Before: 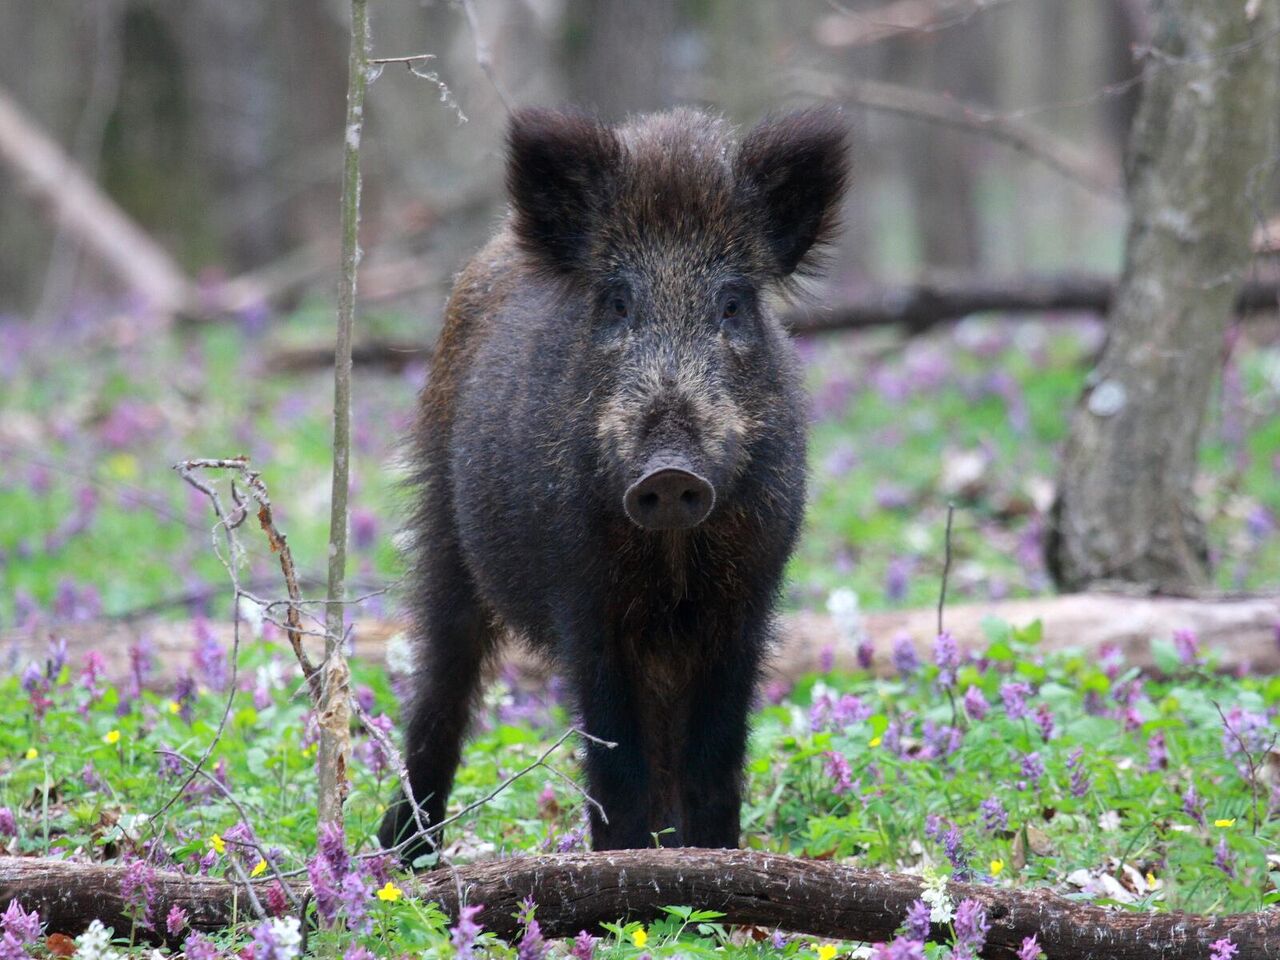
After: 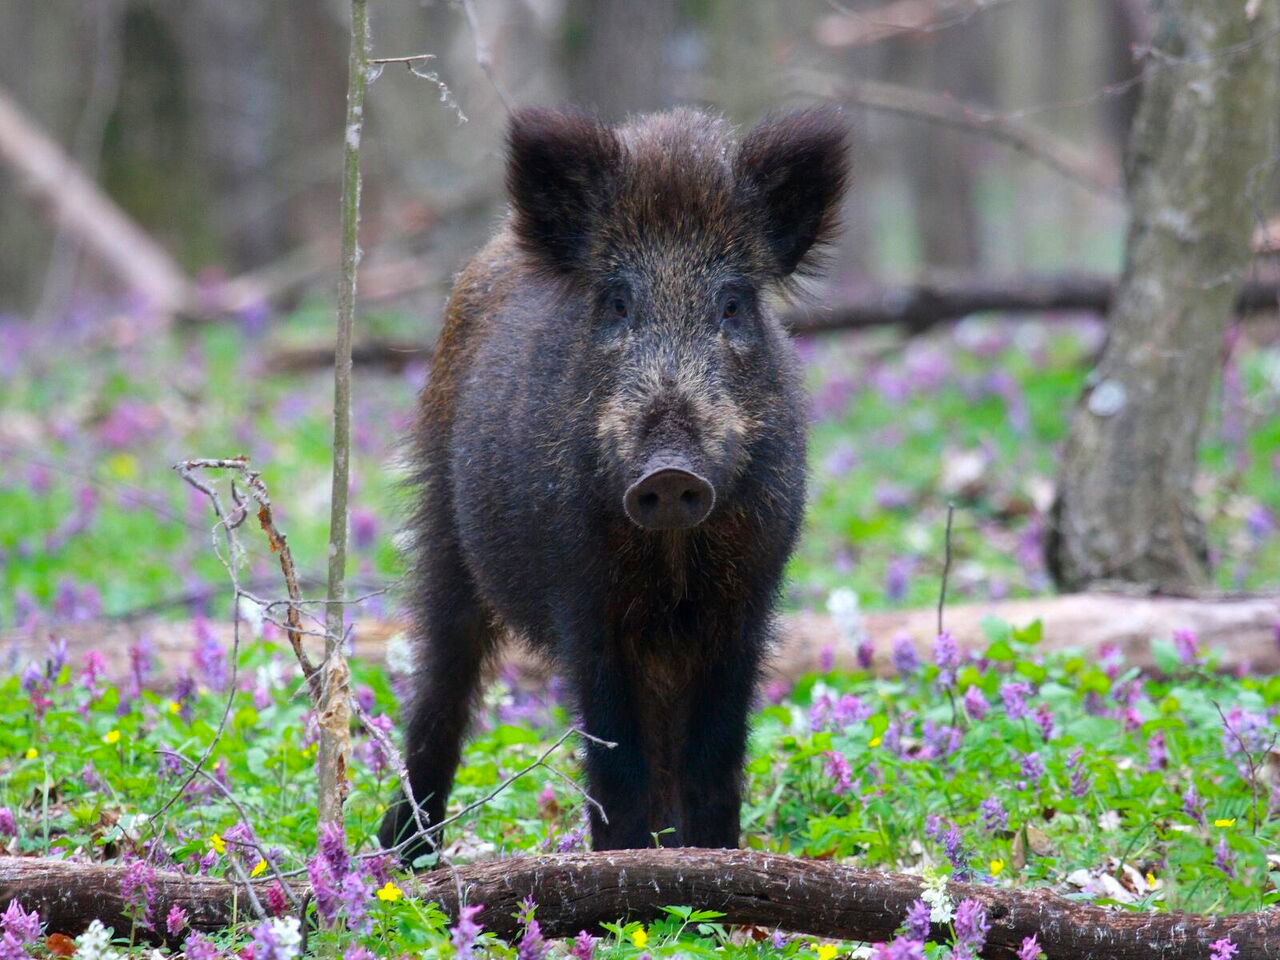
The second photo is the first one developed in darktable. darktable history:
color balance rgb: perceptual saturation grading › global saturation 36.702%
